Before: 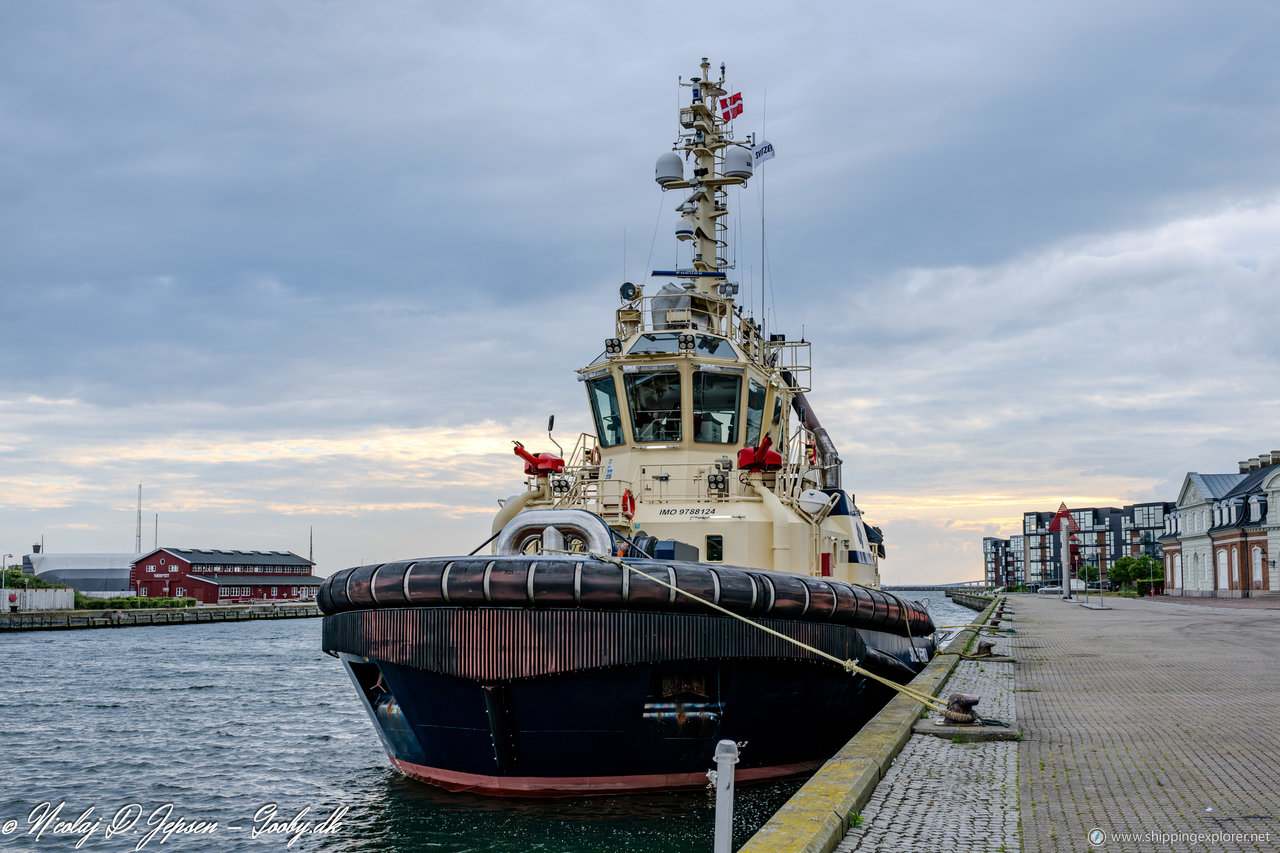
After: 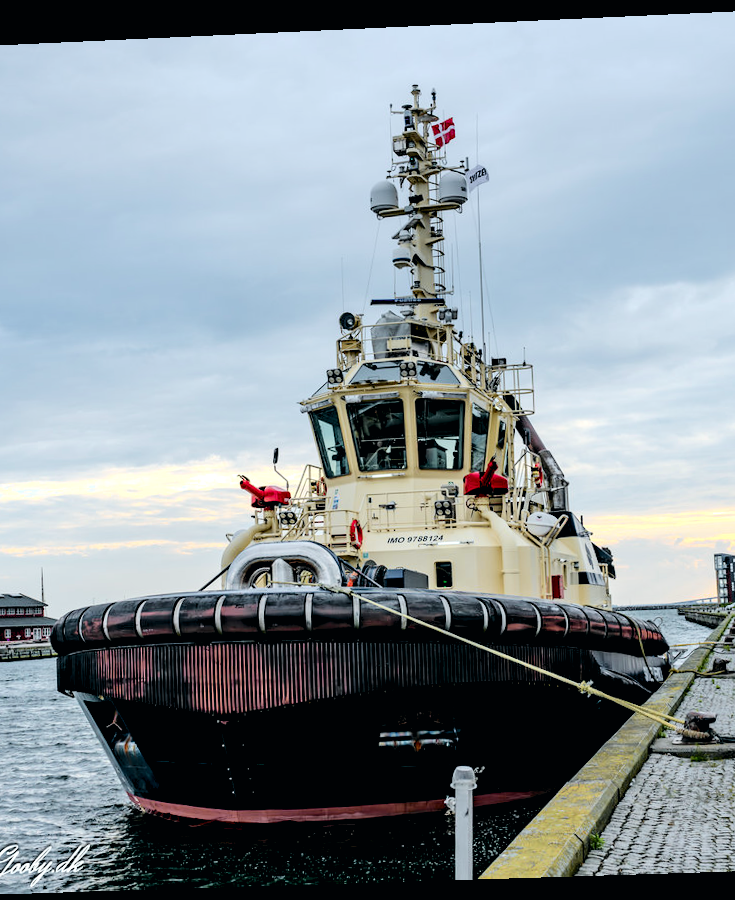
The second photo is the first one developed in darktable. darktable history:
rotate and perspective: rotation -2.22°, lens shift (horizontal) -0.022, automatic cropping off
tone curve: curves: ch0 [(0, 0) (0.081, 0.044) (0.192, 0.125) (0.283, 0.238) (0.416, 0.449) (0.495, 0.524) (0.686, 0.743) (0.826, 0.865) (0.978, 0.988)]; ch1 [(0, 0) (0.161, 0.092) (0.35, 0.33) (0.392, 0.392) (0.427, 0.426) (0.479, 0.472) (0.505, 0.497) (0.521, 0.514) (0.547, 0.568) (0.579, 0.597) (0.625, 0.627) (0.678, 0.733) (1, 1)]; ch2 [(0, 0) (0.346, 0.362) (0.404, 0.427) (0.502, 0.495) (0.531, 0.523) (0.549, 0.554) (0.582, 0.596) (0.629, 0.642) (0.717, 0.678) (1, 1)], color space Lab, independent channels, preserve colors none
crop: left 21.674%, right 22.086%
rgb levels: levels [[0.013, 0.434, 0.89], [0, 0.5, 1], [0, 0.5, 1]]
